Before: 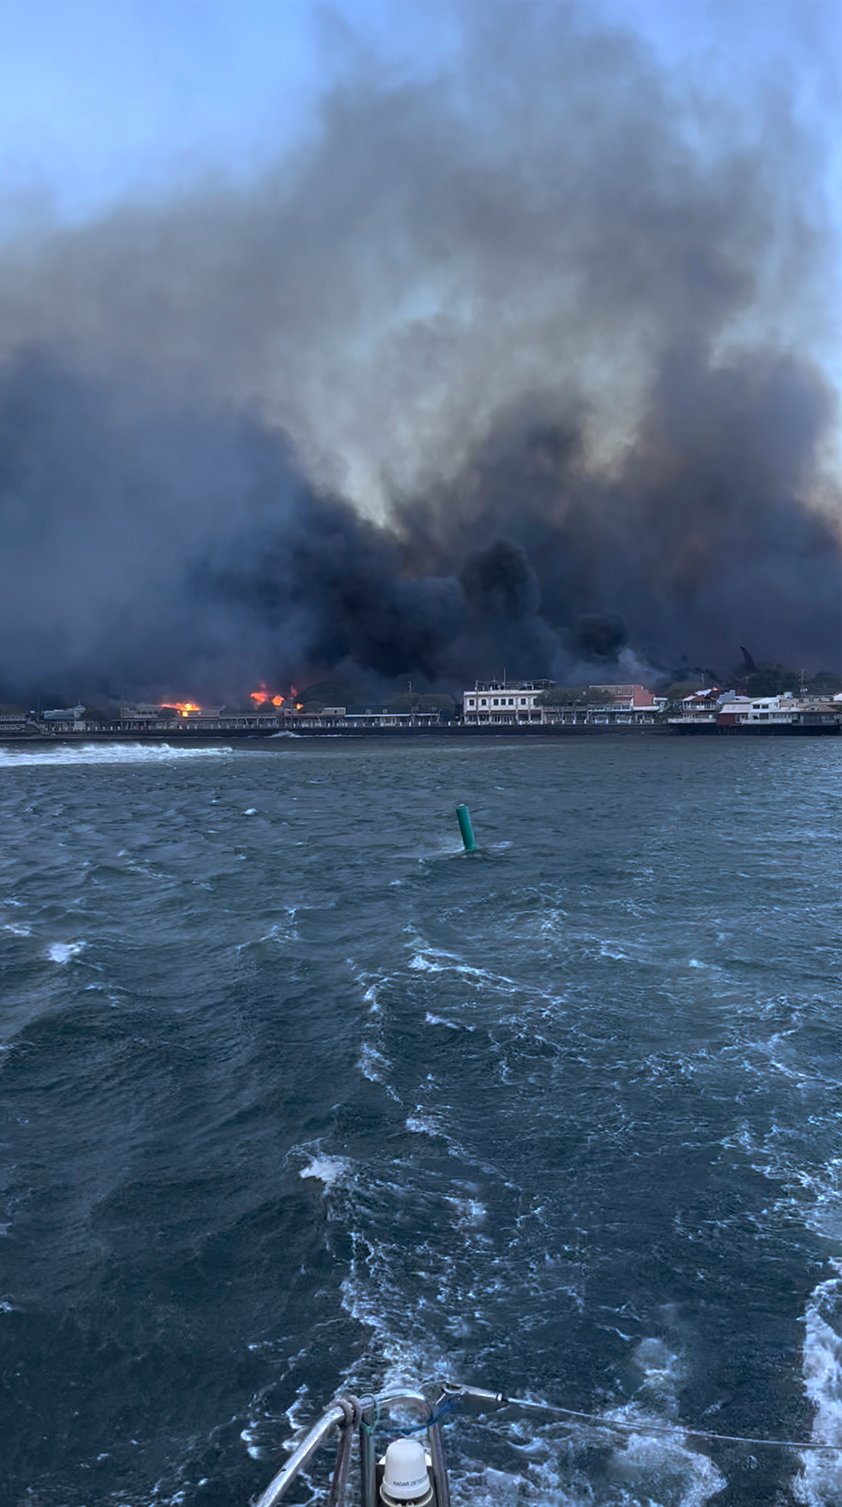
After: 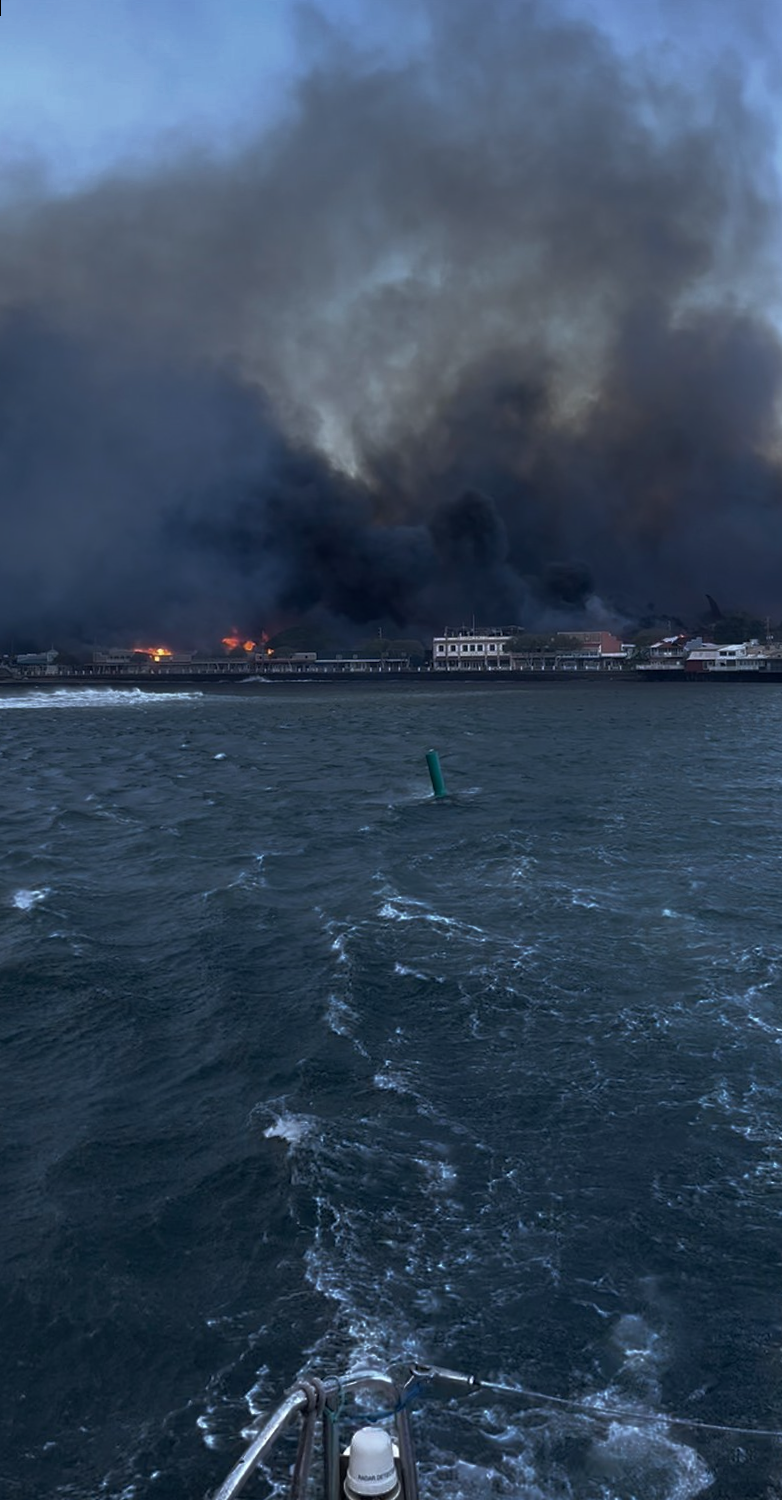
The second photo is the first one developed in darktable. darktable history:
white balance: red 1, blue 1
rgb curve: curves: ch0 [(0, 0) (0.415, 0.237) (1, 1)]
rotate and perspective: rotation 0.215°, lens shift (vertical) -0.139, crop left 0.069, crop right 0.939, crop top 0.002, crop bottom 0.996
